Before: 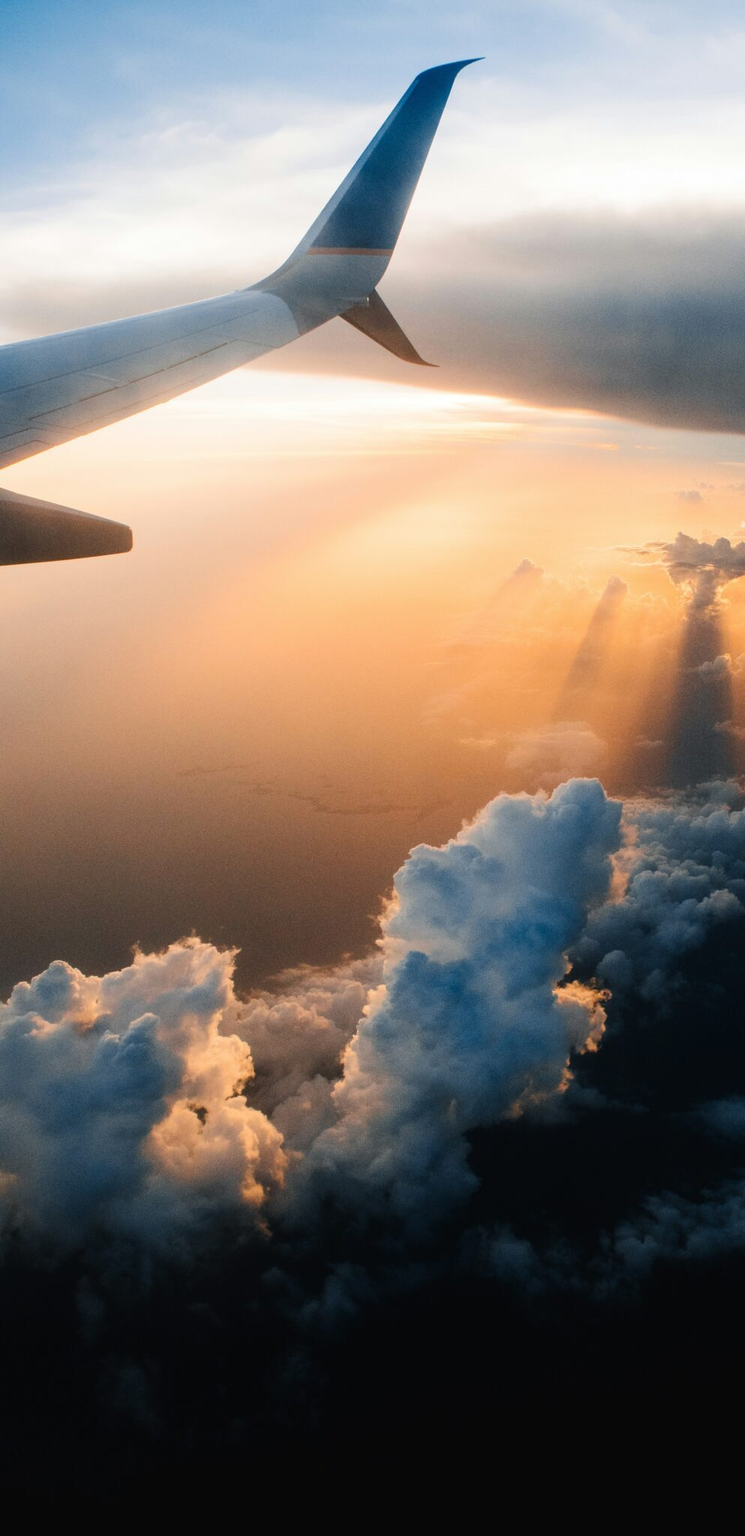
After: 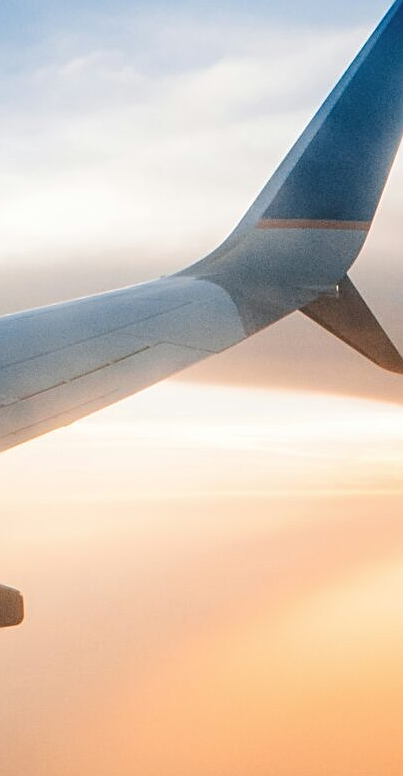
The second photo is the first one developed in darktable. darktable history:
local contrast: detail 110%
sharpen: on, module defaults
crop: left 15.452%, top 5.459%, right 43.956%, bottom 56.62%
